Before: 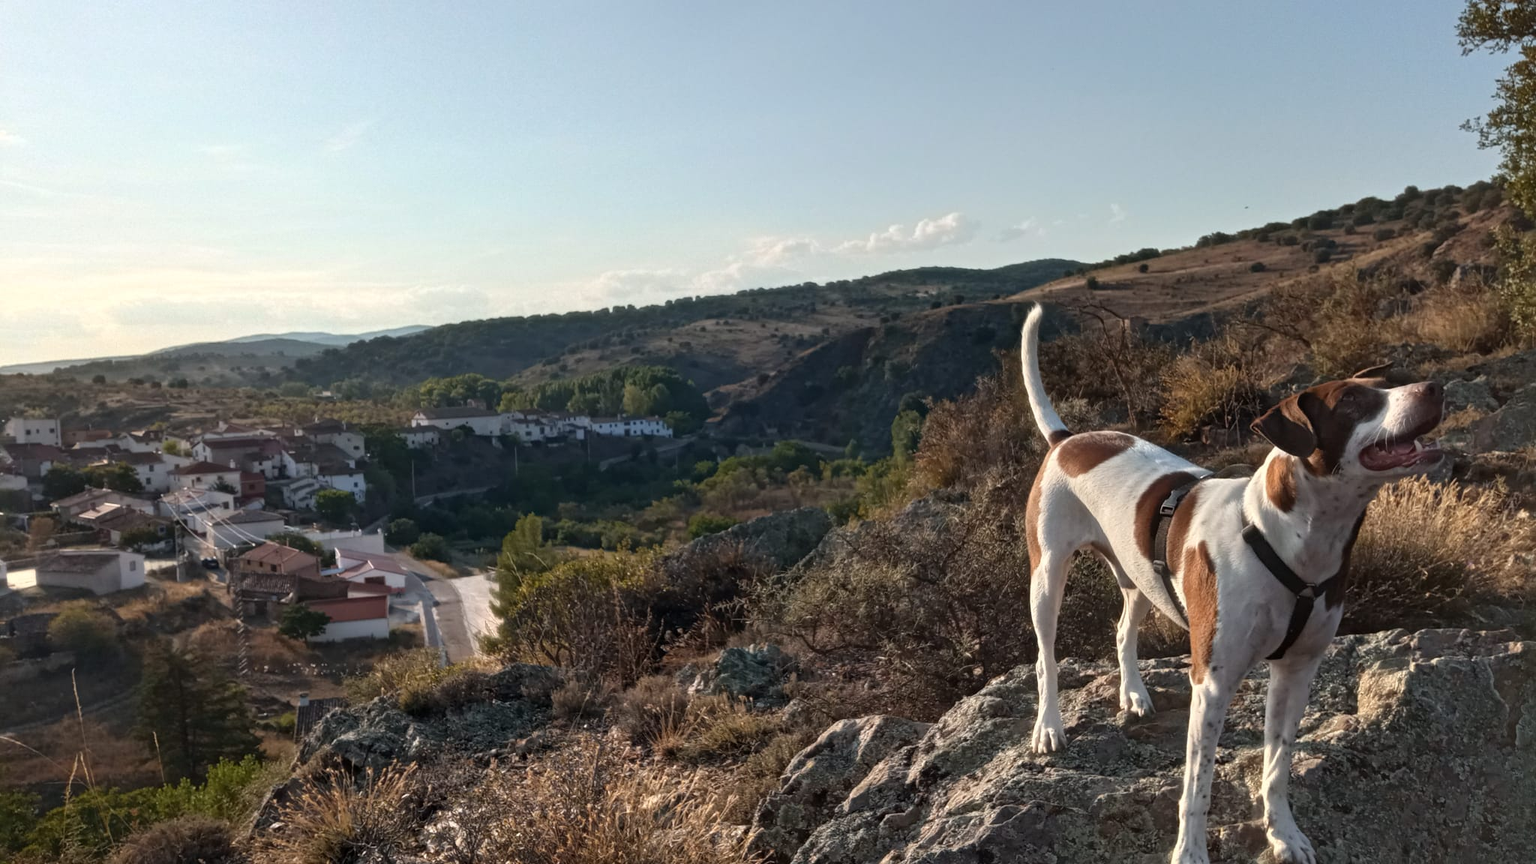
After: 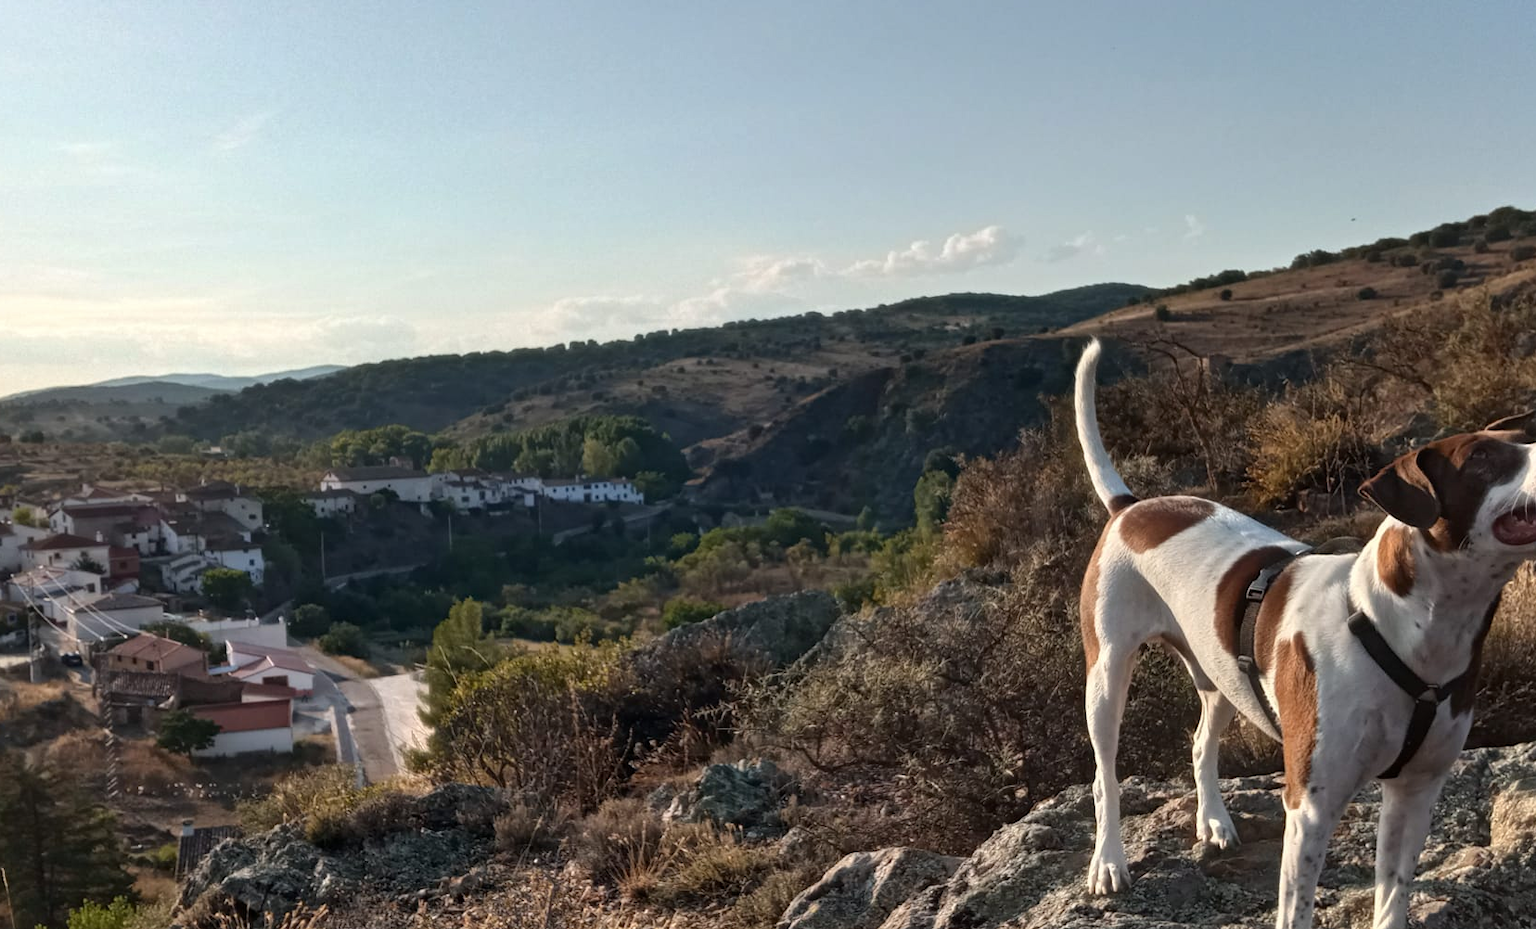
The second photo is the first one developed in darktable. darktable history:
crop: left 9.929%, top 3.475%, right 9.188%, bottom 9.529%
shadows and highlights: shadows 37.27, highlights -28.18, soften with gaussian
contrast brightness saturation: contrast 0.03, brightness -0.04
